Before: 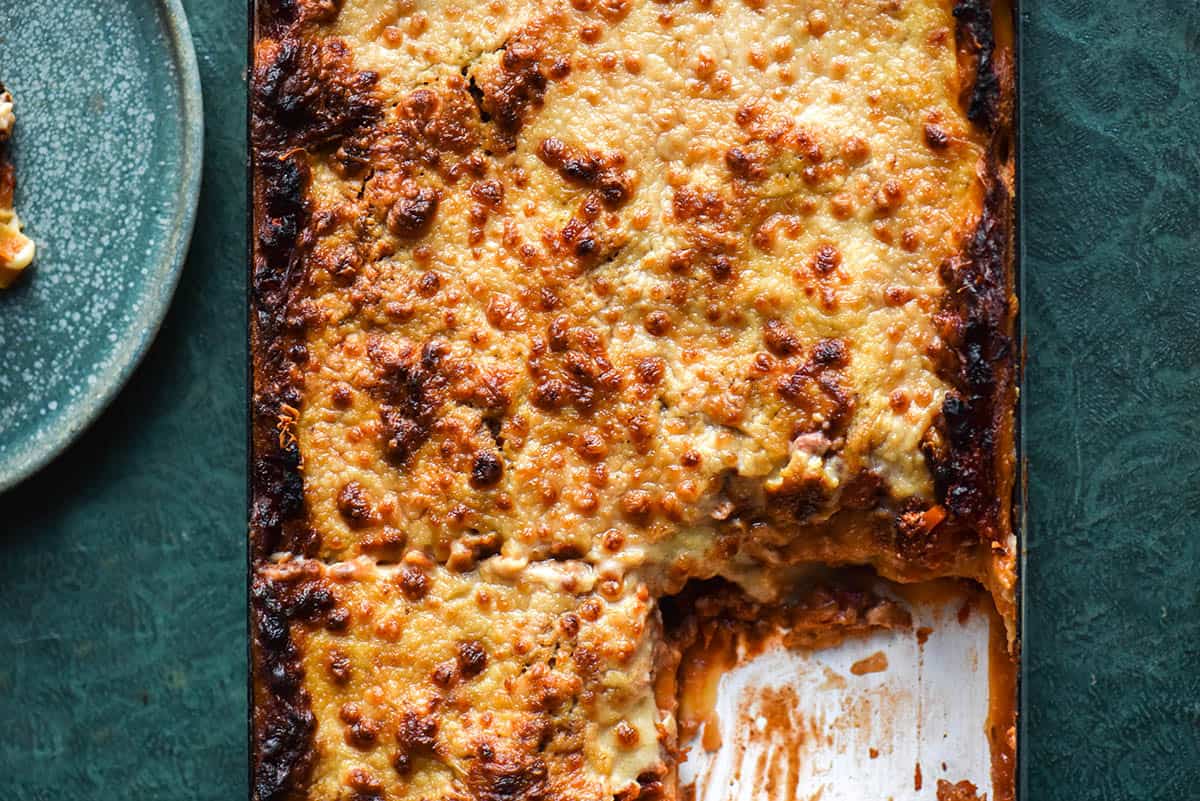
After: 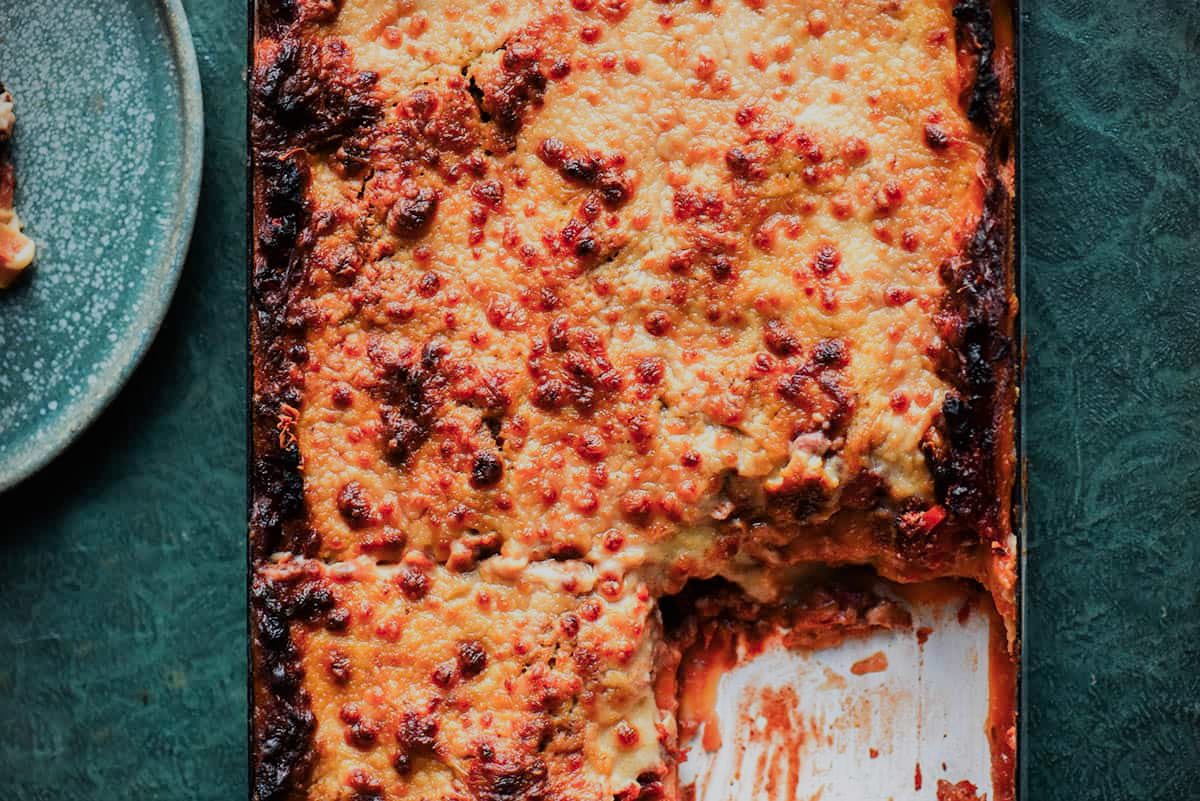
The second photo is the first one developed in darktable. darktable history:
vignetting: fall-off start 91.64%, brightness -0.575, unbound false
filmic rgb: black relative exposure -7.65 EV, white relative exposure 4.56 EV, hardness 3.61, contrast in shadows safe
color zones: curves: ch1 [(0.263, 0.53) (0.376, 0.287) (0.487, 0.512) (0.748, 0.547) (1, 0.513)]; ch2 [(0.262, 0.45) (0.751, 0.477)]
